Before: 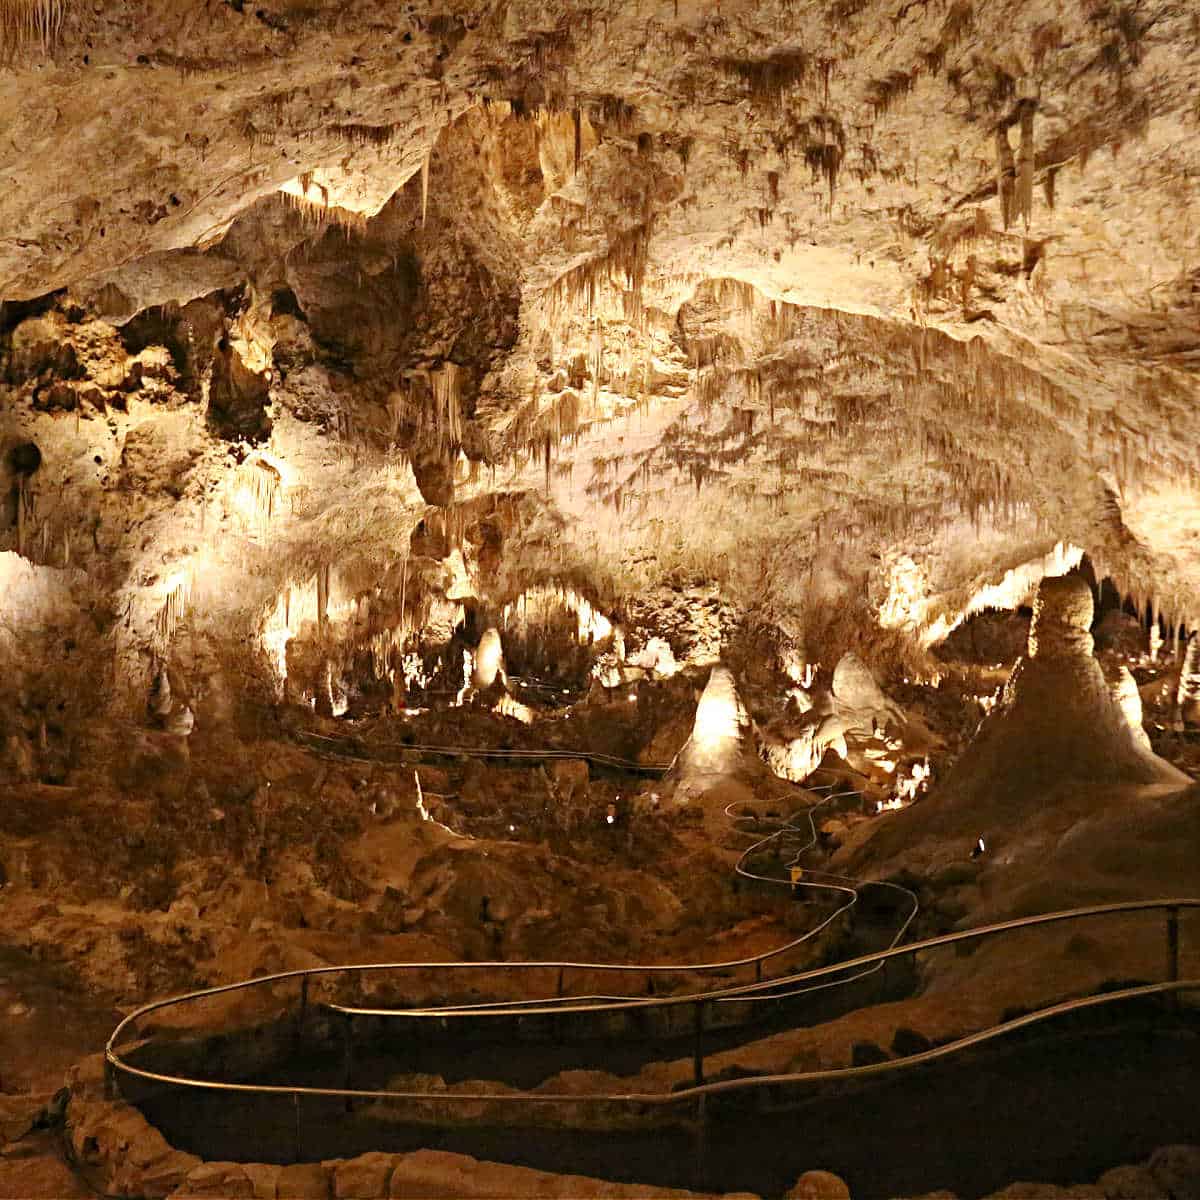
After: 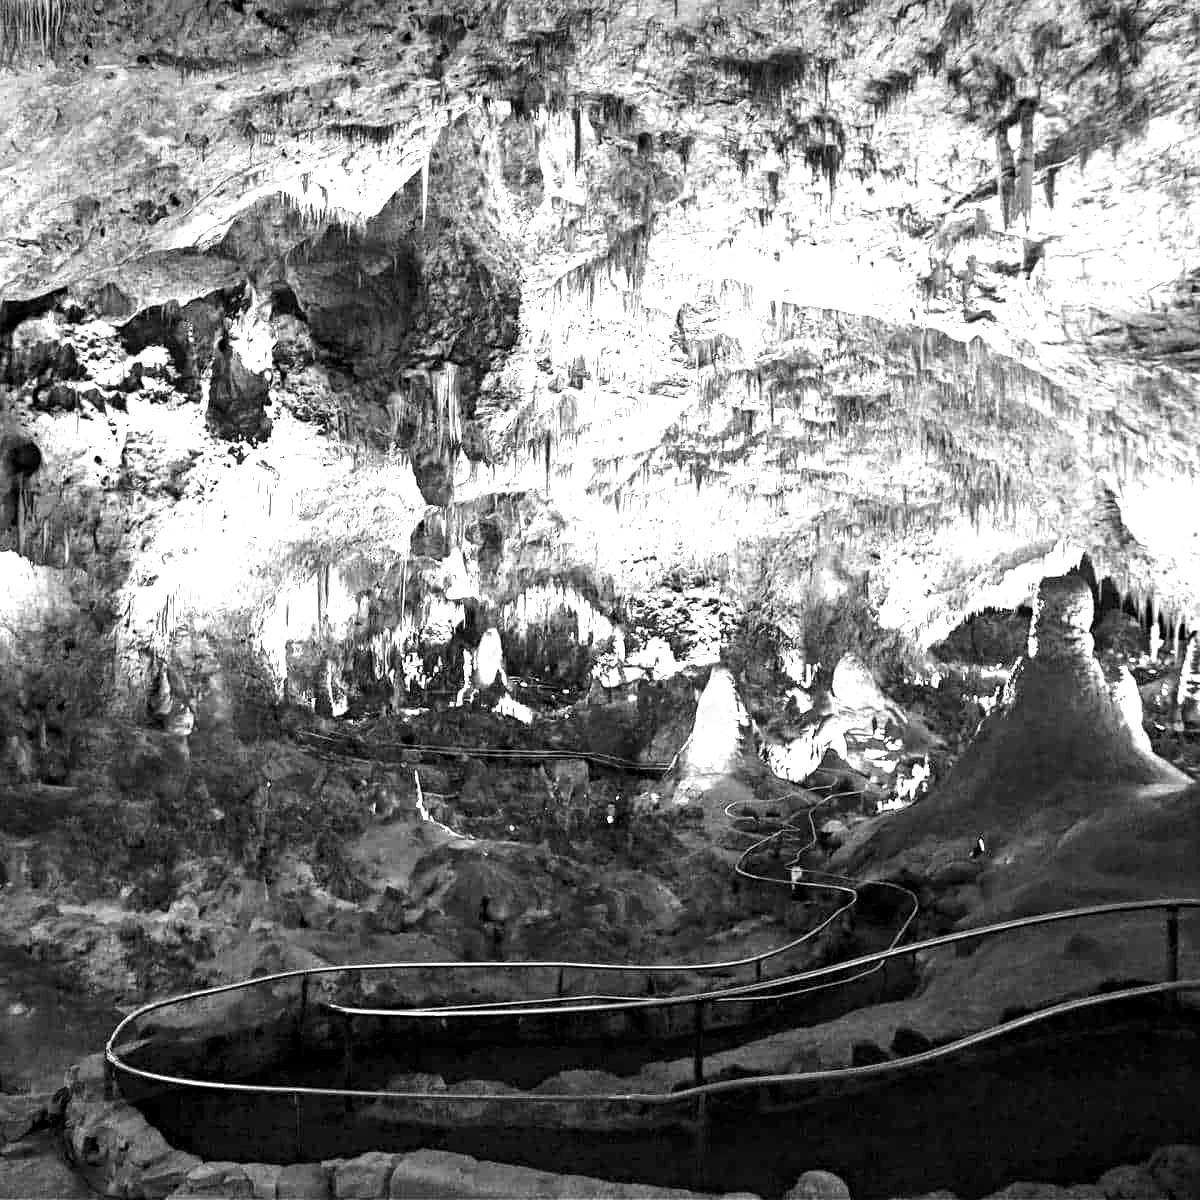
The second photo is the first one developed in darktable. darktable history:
color zones: curves: ch0 [(0, 0.554) (0.146, 0.662) (0.293, 0.86) (0.503, 0.774) (0.637, 0.106) (0.74, 0.072) (0.866, 0.488) (0.998, 0.569)]; ch1 [(0, 0) (0.143, 0) (0.286, 0) (0.429, 0) (0.571, 0) (0.714, 0) (0.857, 0)]
sharpen: amount 0.205
local contrast: detail 130%
